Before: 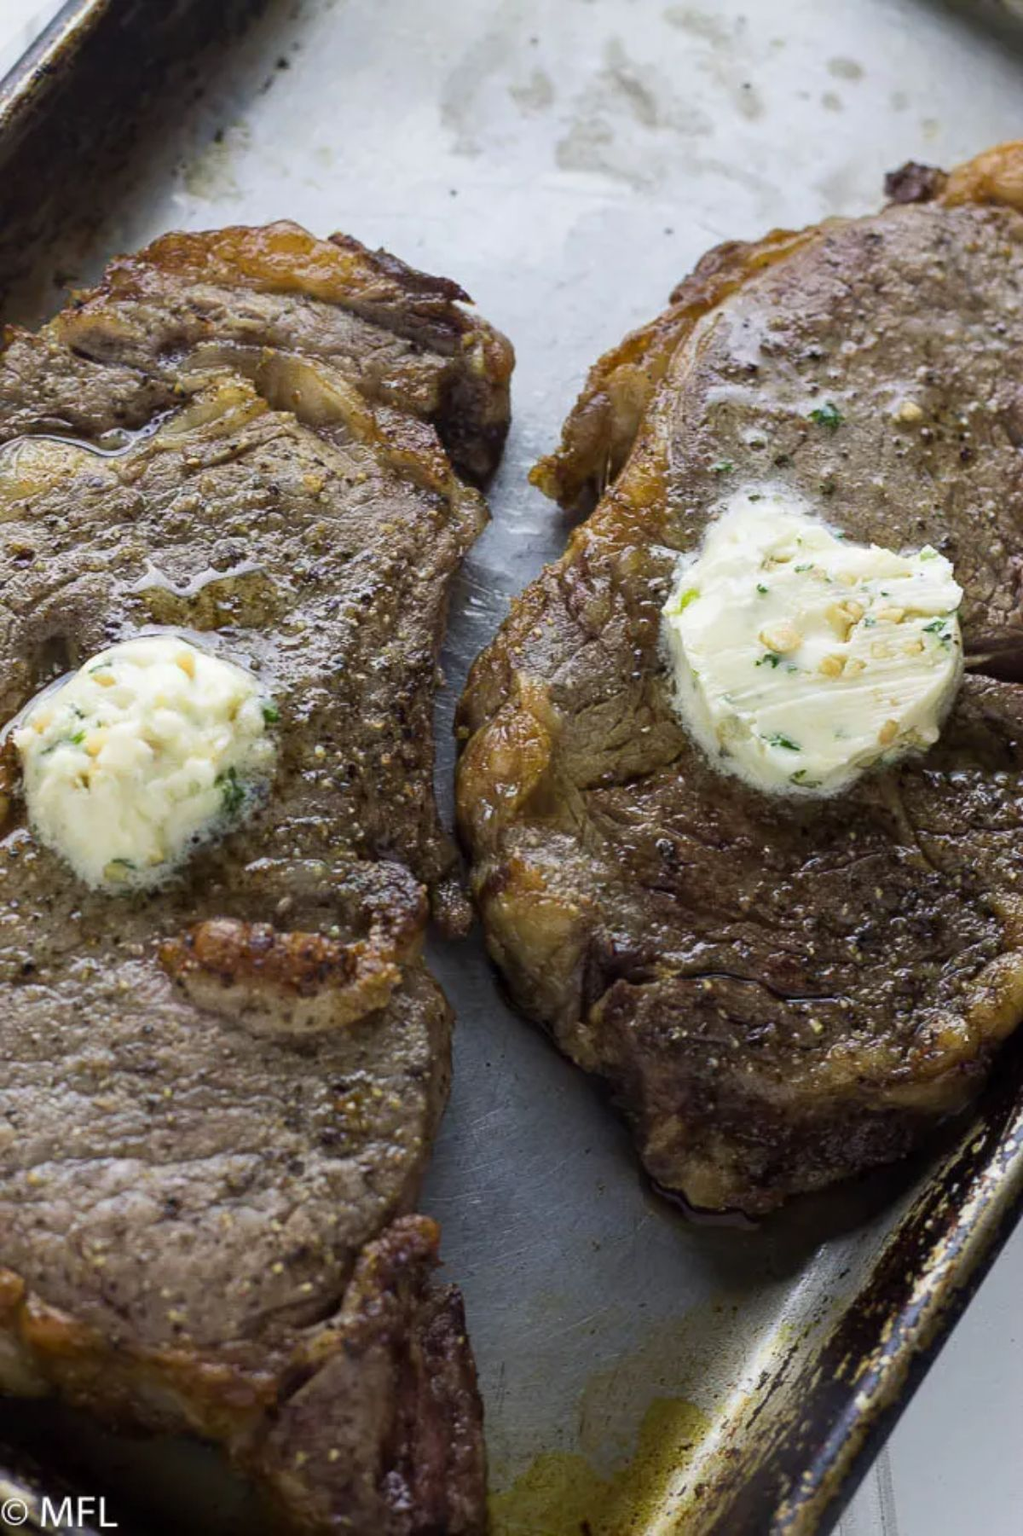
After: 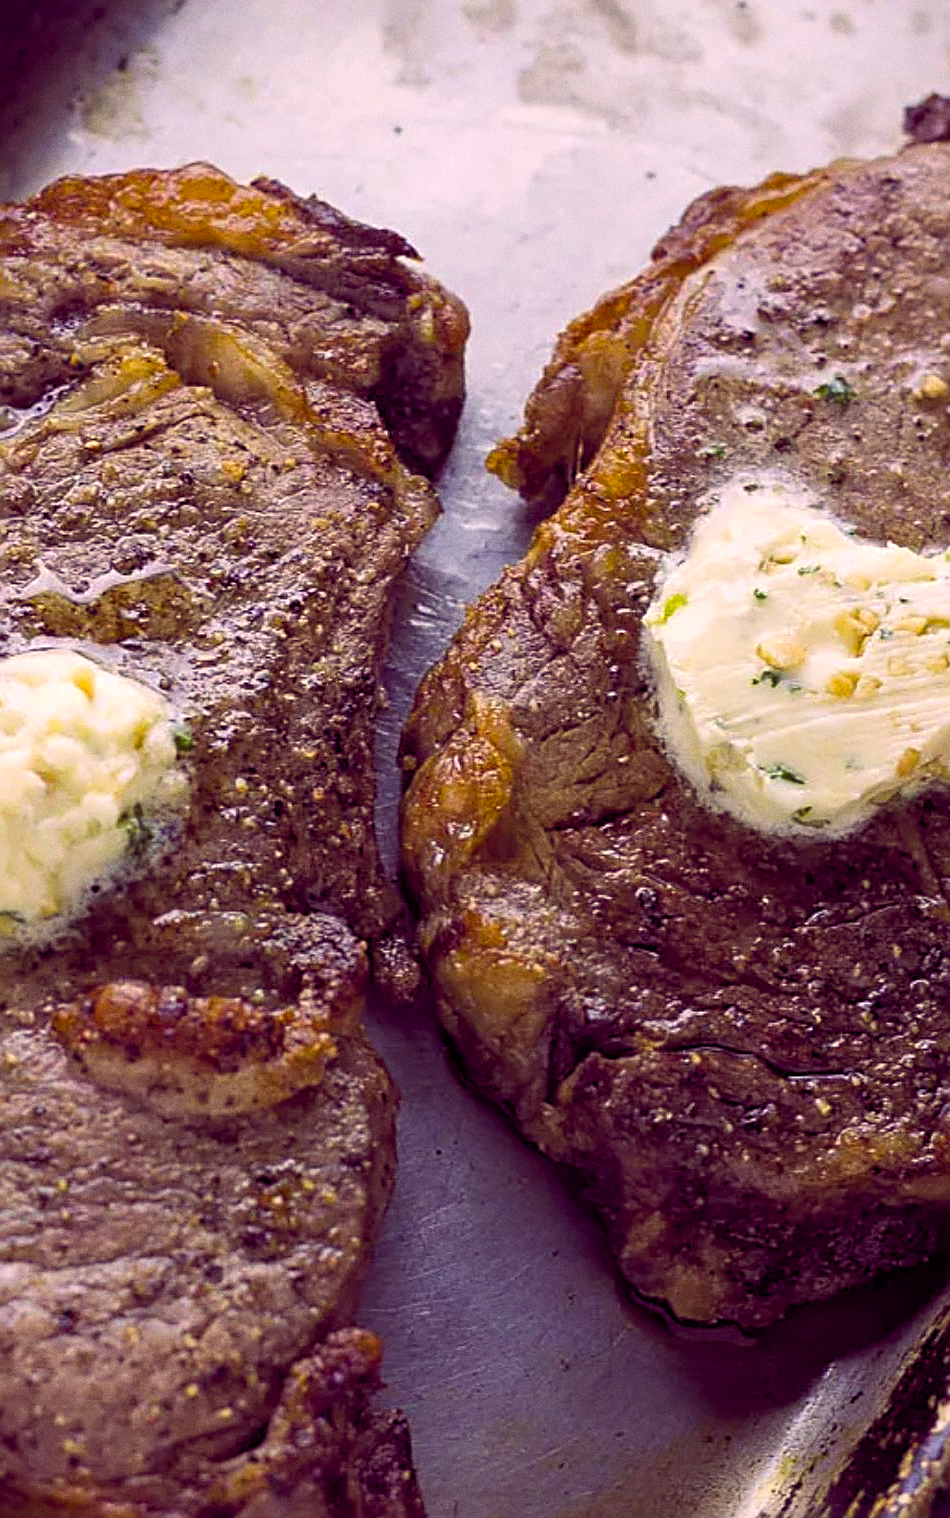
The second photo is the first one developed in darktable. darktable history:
crop: left 11.225%, top 5.381%, right 9.565%, bottom 10.314%
sharpen: radius 2.531, amount 0.628
grain: coarseness 0.09 ISO
color balance rgb: shadows lift › chroma 6.43%, shadows lift › hue 305.74°, highlights gain › chroma 2.43%, highlights gain › hue 35.74°, global offset › chroma 0.28%, global offset › hue 320.29°, linear chroma grading › global chroma 5.5%, perceptual saturation grading › global saturation 30%, contrast 5.15%
